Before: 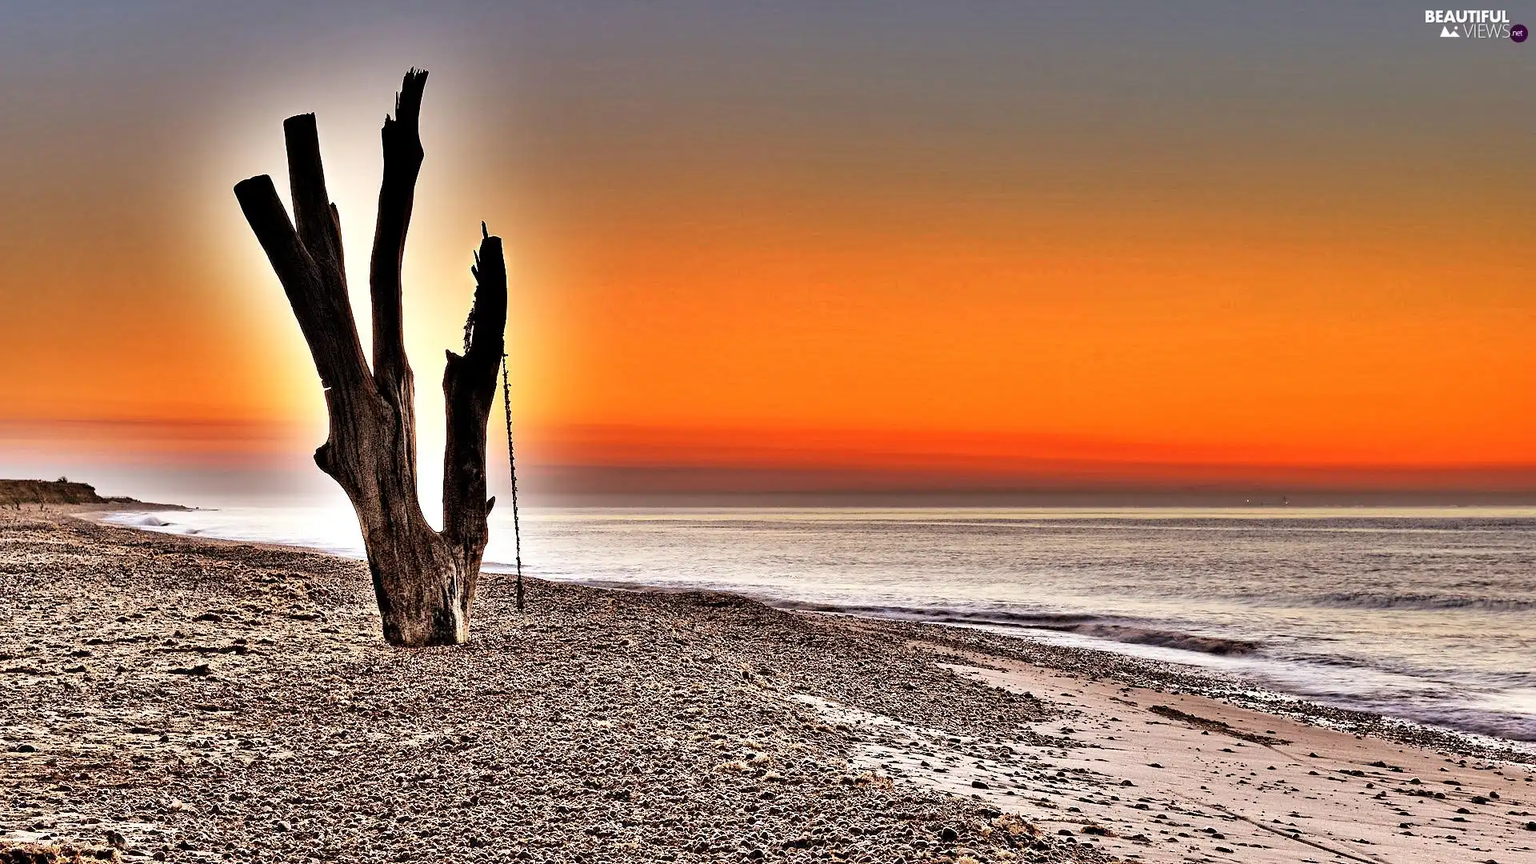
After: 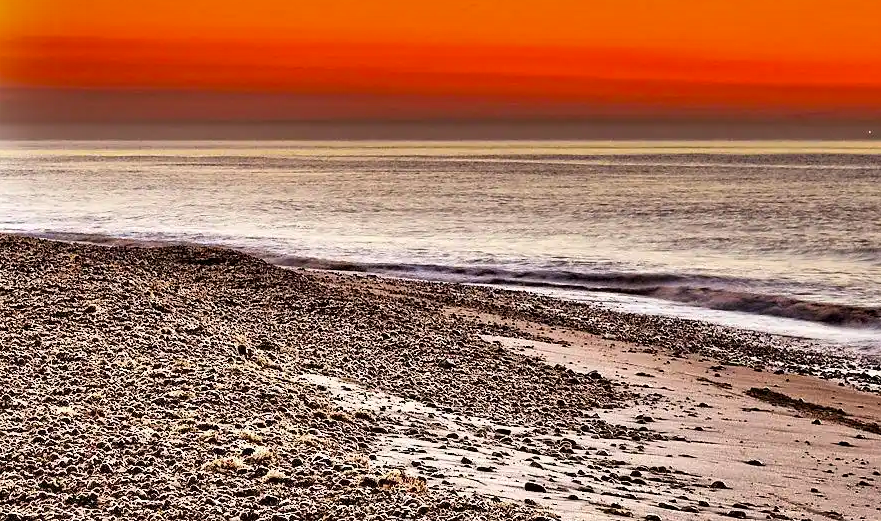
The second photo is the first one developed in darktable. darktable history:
crop: left 35.984%, top 45.814%, right 18.082%, bottom 5.906%
shadows and highlights: shadows 17.34, highlights -84.34, soften with gaussian
color balance rgb: perceptual saturation grading › global saturation 19.887%, global vibrance 20%
